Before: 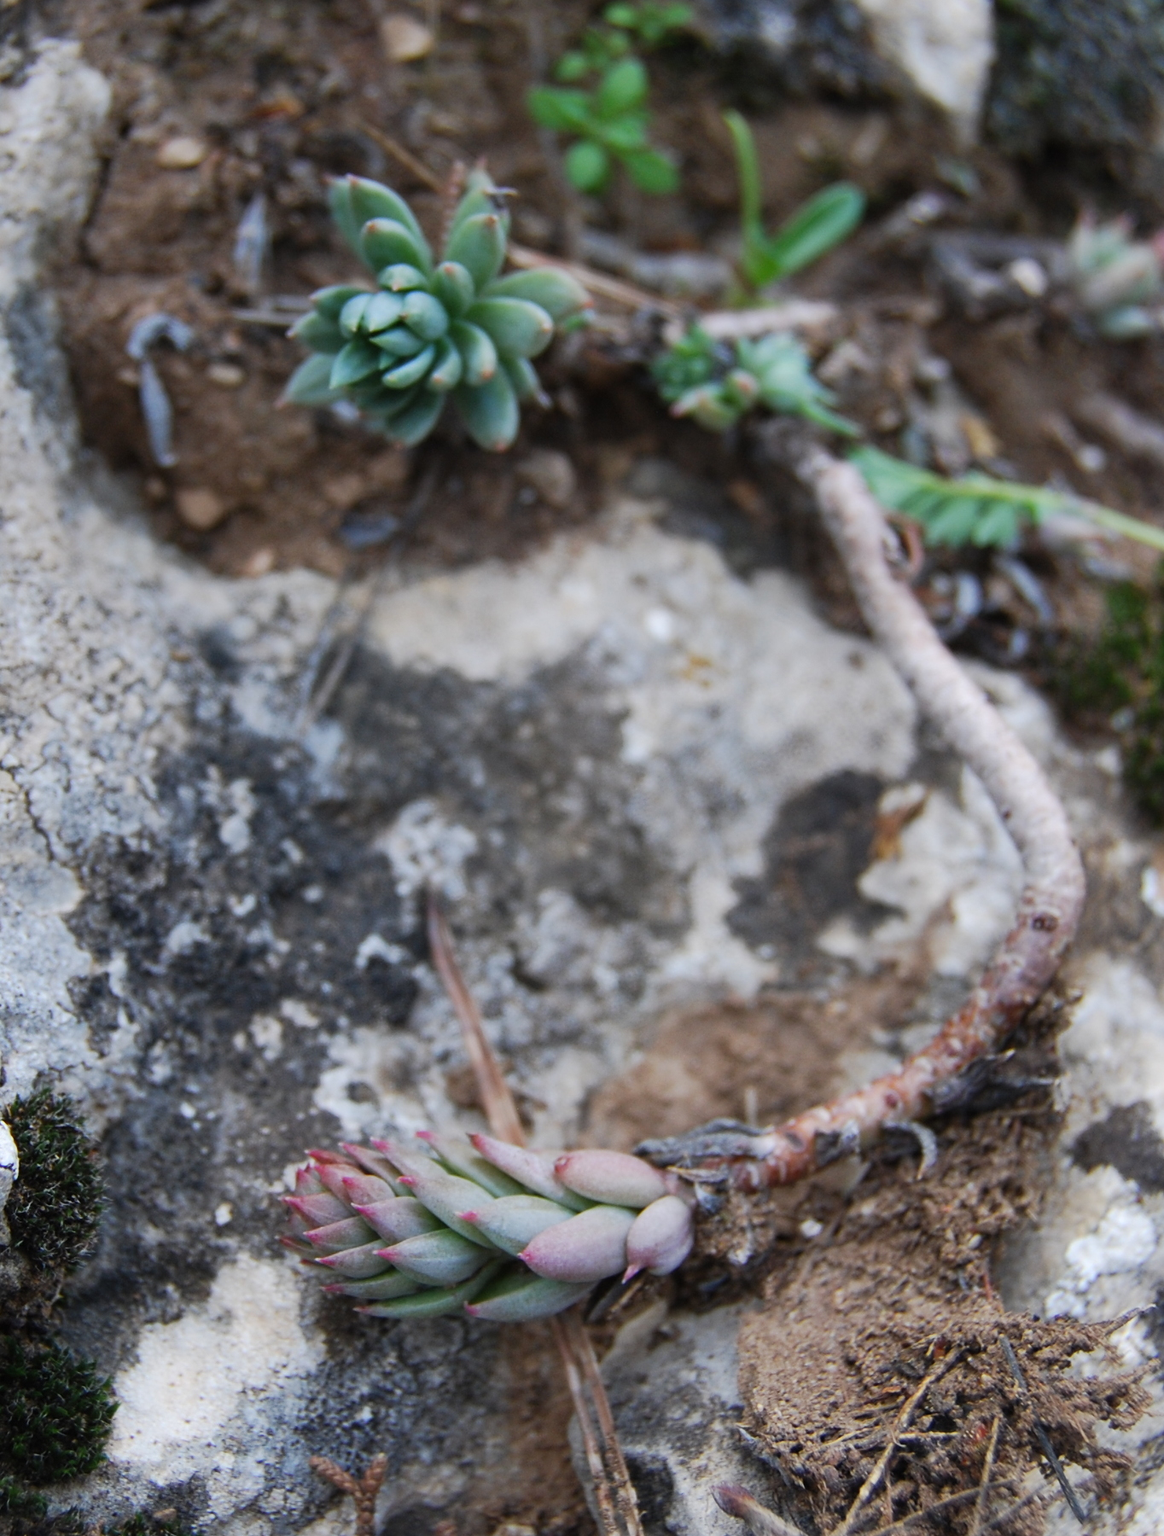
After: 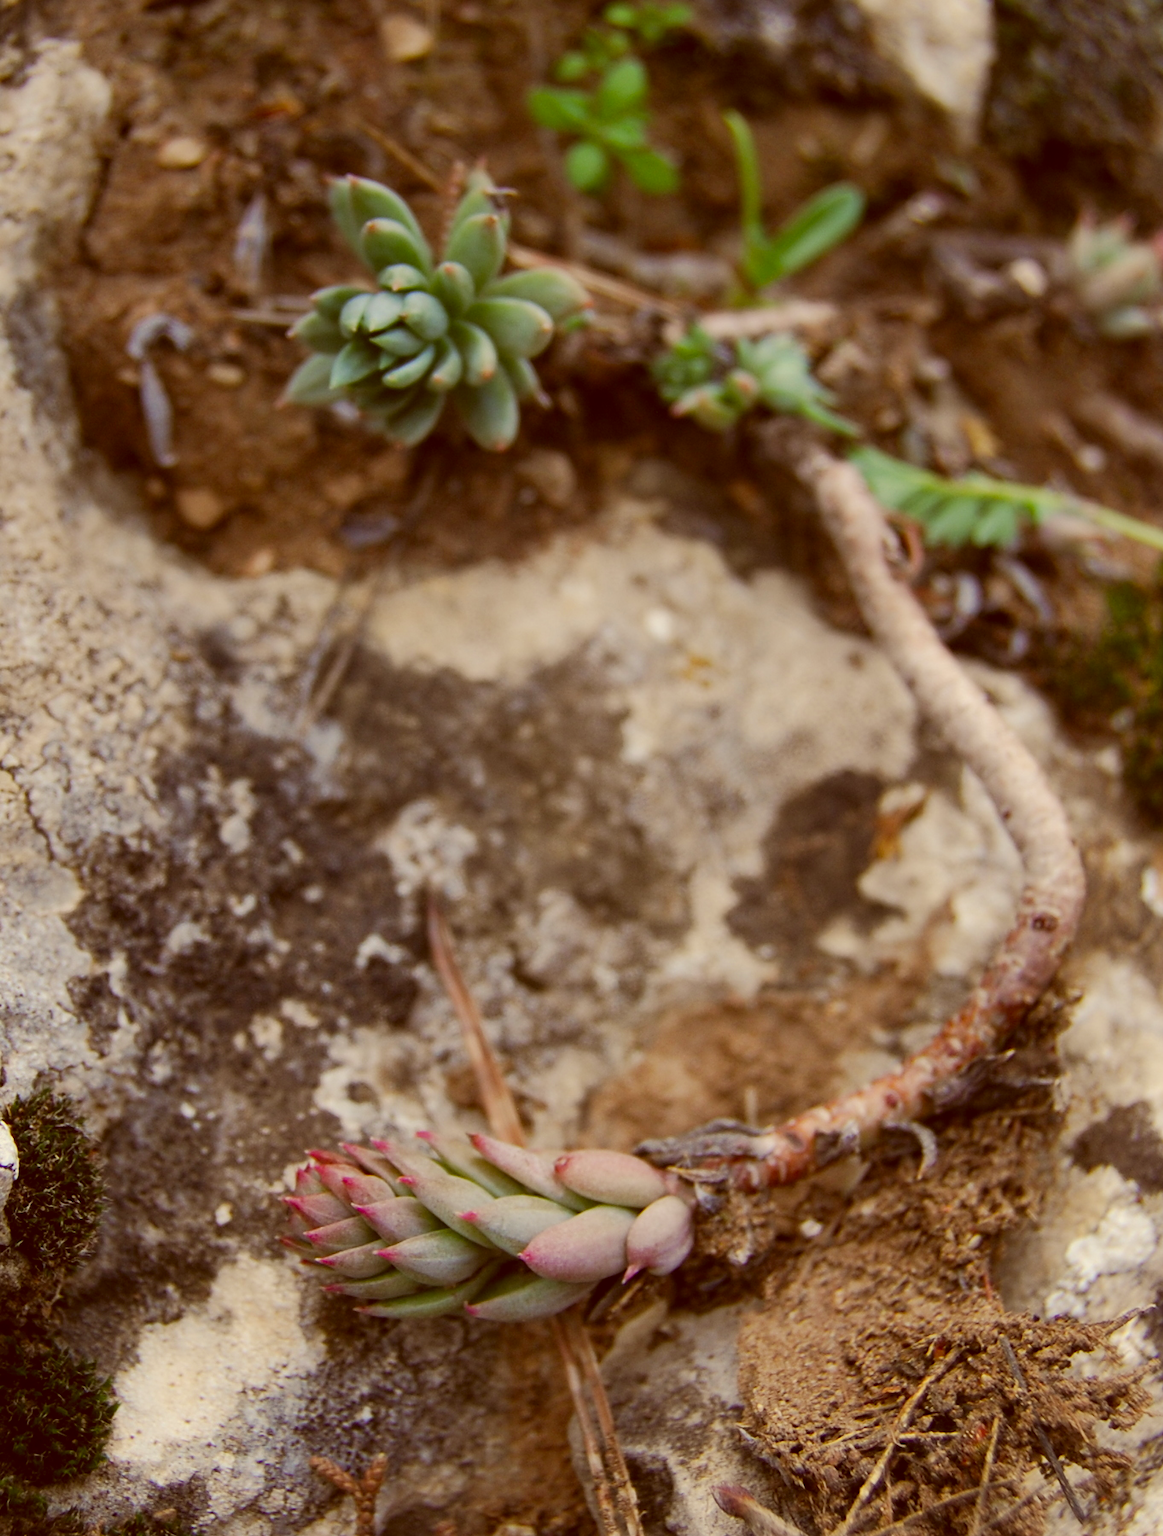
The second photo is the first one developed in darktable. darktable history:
color correction: highlights a* 1.21, highlights b* 24.38, shadows a* 16.08, shadows b* 24.31
color calibration: output R [0.999, 0.026, -0.11, 0], output G [-0.019, 1.037, -0.099, 0], output B [0.022, -0.023, 0.902, 0], illuminant as shot in camera, x 0.358, y 0.373, temperature 4628.91 K
